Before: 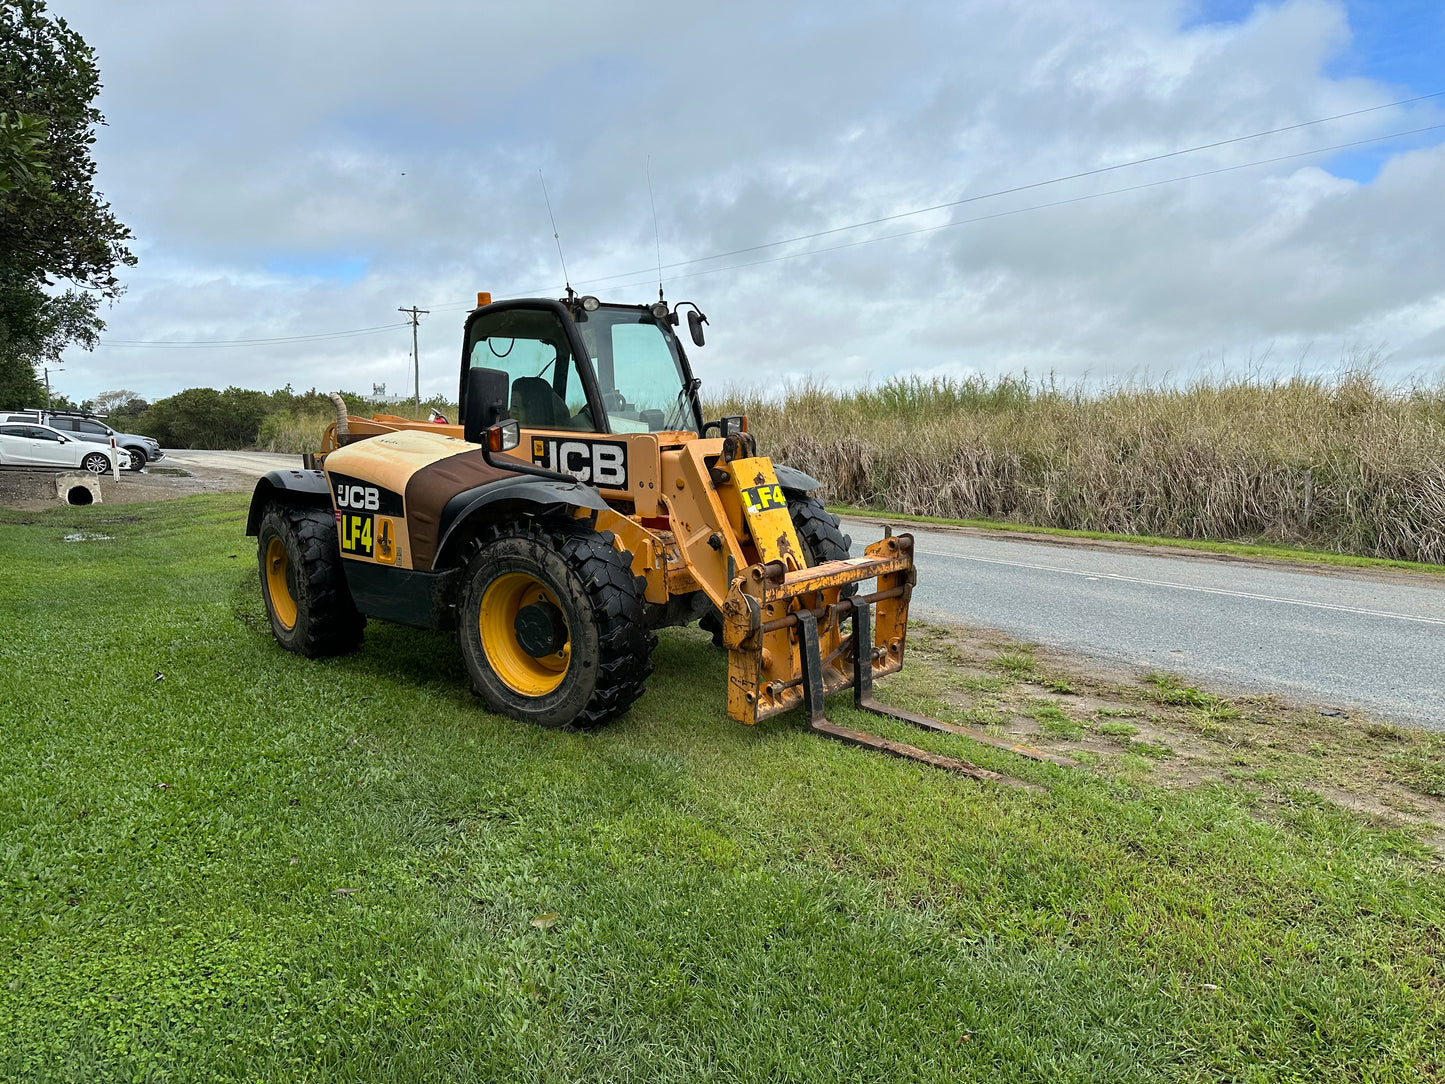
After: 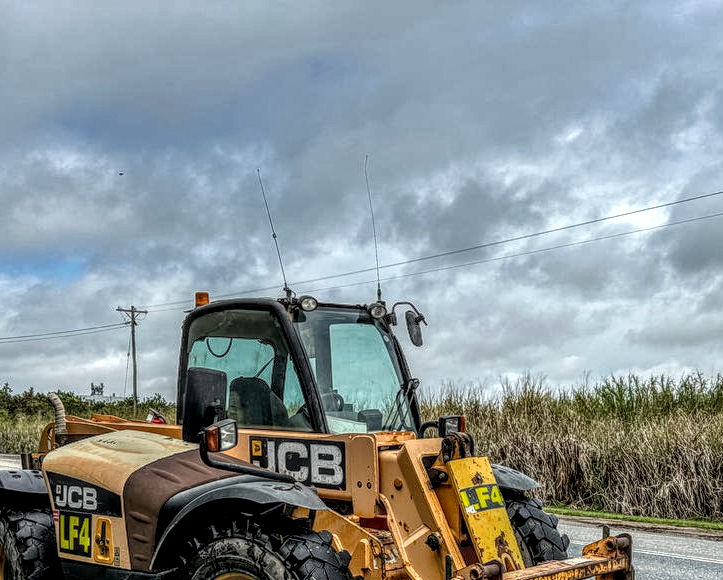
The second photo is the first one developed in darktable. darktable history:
crop: left 19.556%, right 30.401%, bottom 46.458%
local contrast: highlights 0%, shadows 0%, detail 300%, midtone range 0.3
exposure: exposure -0.293 EV, compensate highlight preservation false
